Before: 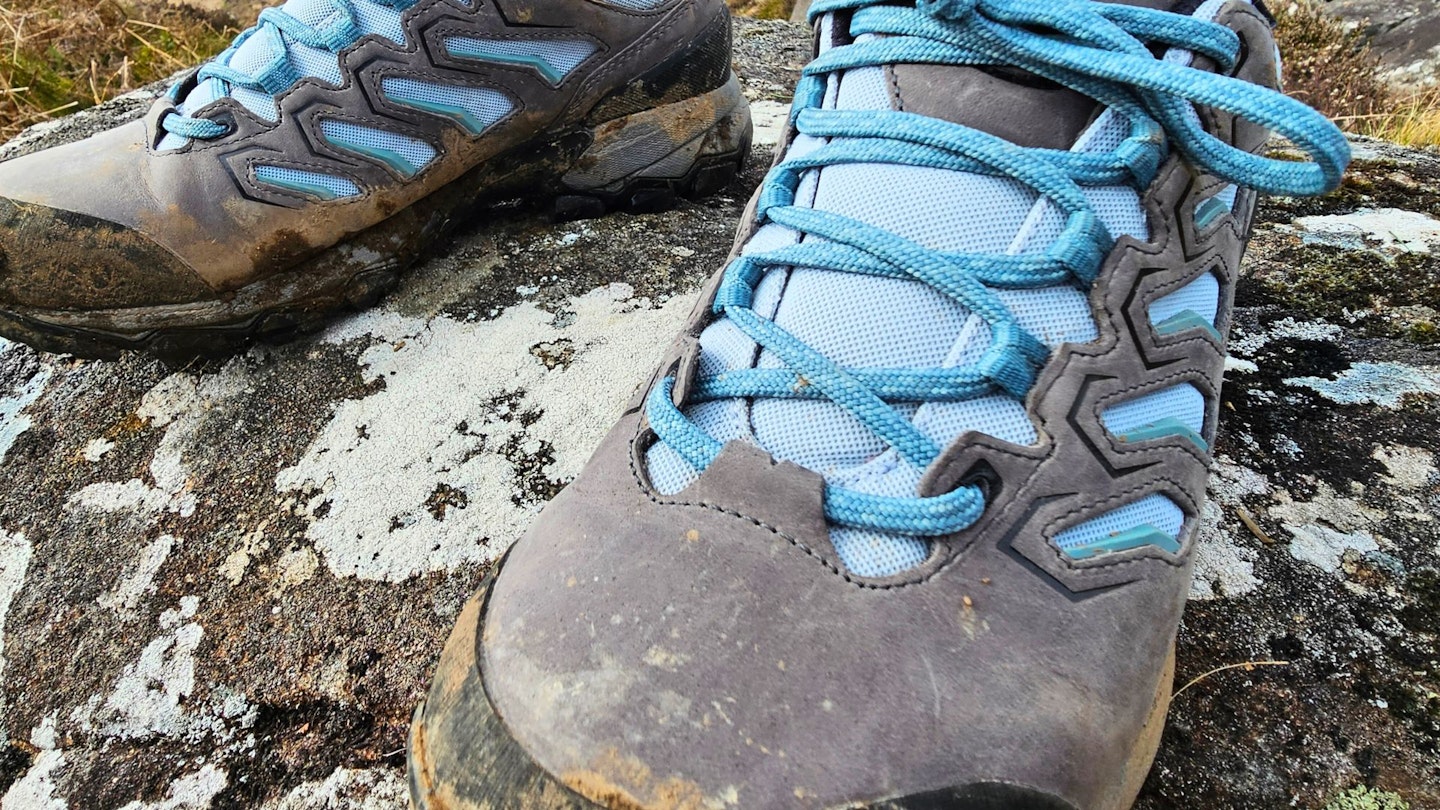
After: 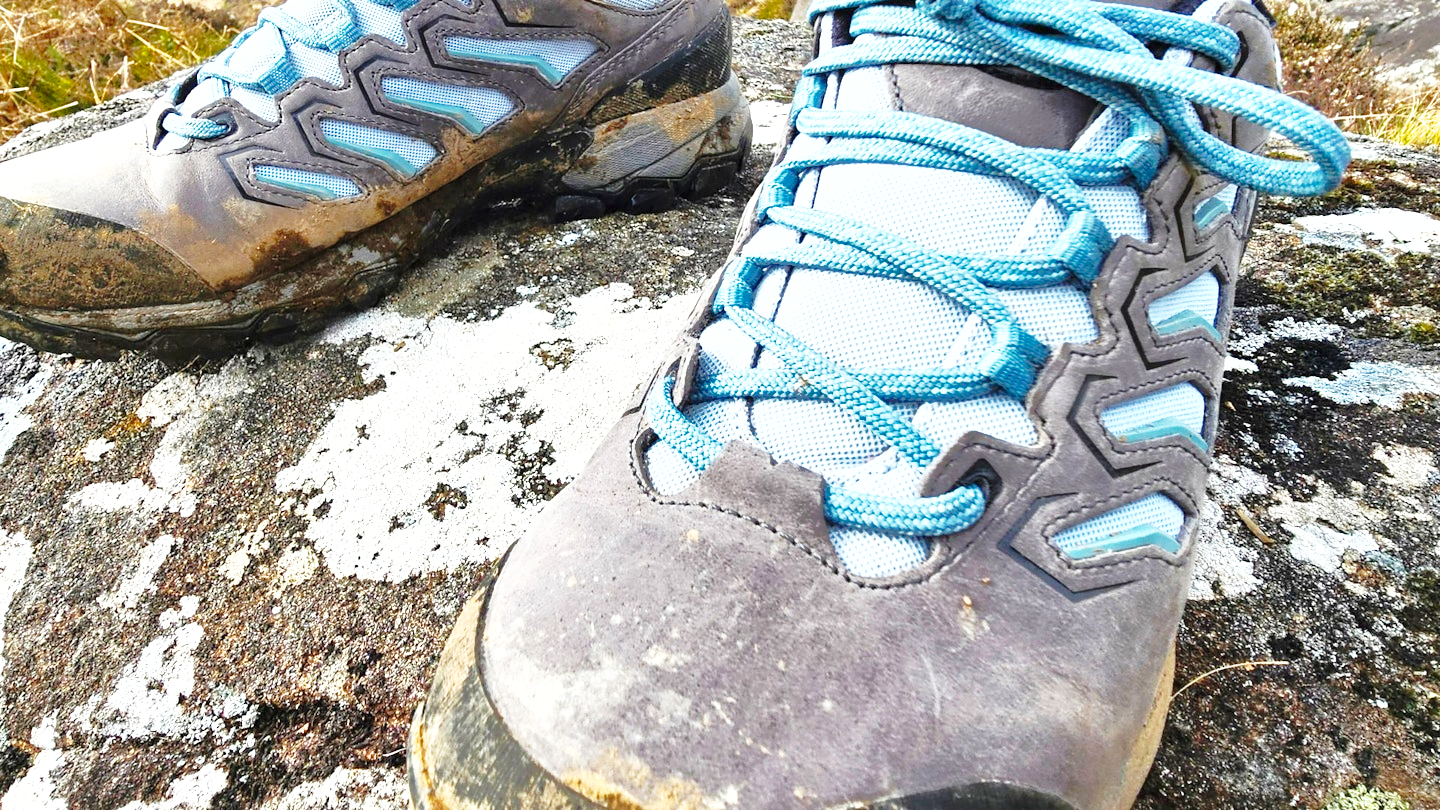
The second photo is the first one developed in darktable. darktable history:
exposure: exposure 0.722 EV, compensate highlight preservation false
base curve: curves: ch0 [(0, 0) (0.028, 0.03) (0.121, 0.232) (0.46, 0.748) (0.859, 0.968) (1, 1)], preserve colors none
white balance: red 1, blue 1
shadows and highlights: highlights -60
